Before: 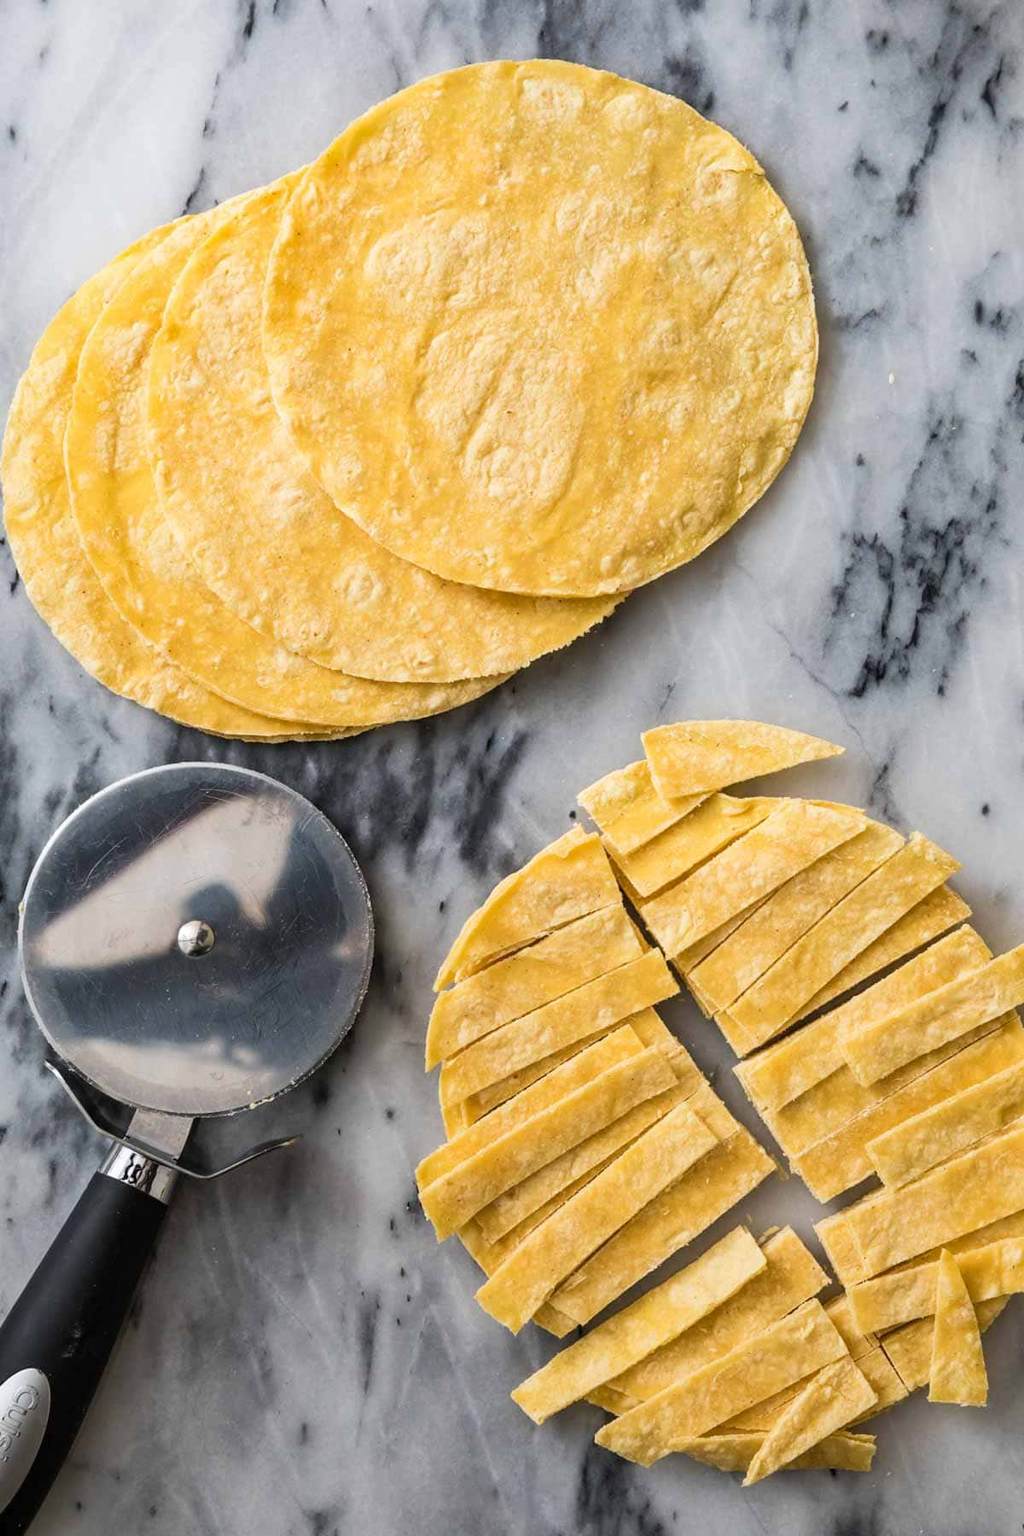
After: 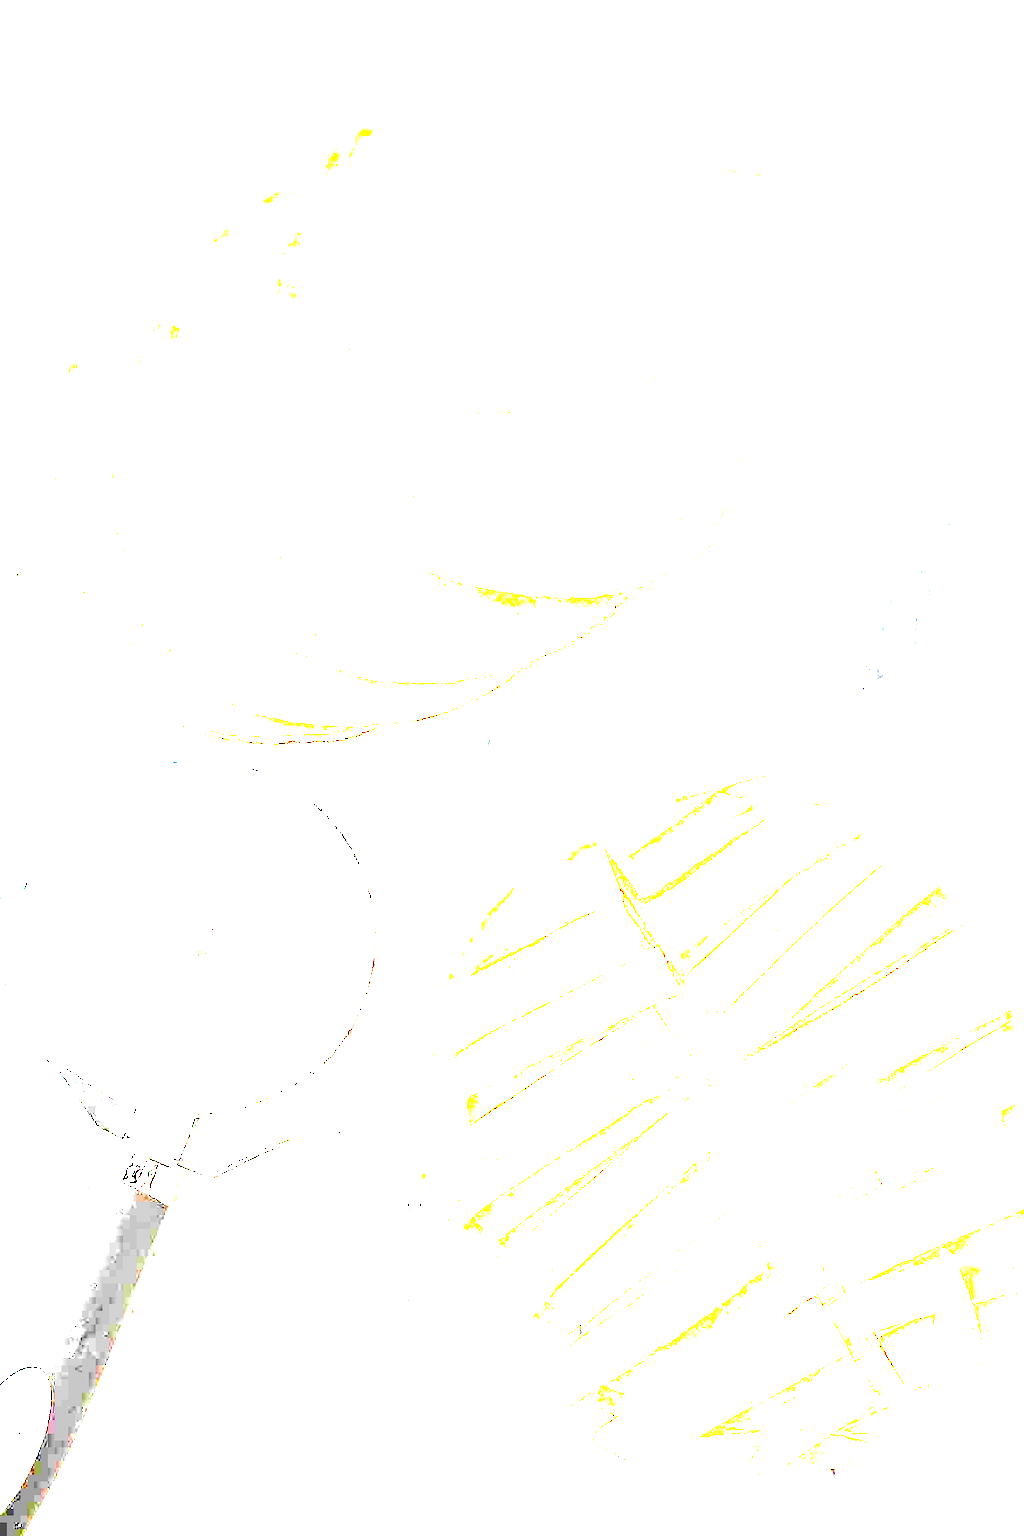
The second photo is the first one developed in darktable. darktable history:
exposure: exposure 7.896 EV, compensate highlight preservation false
